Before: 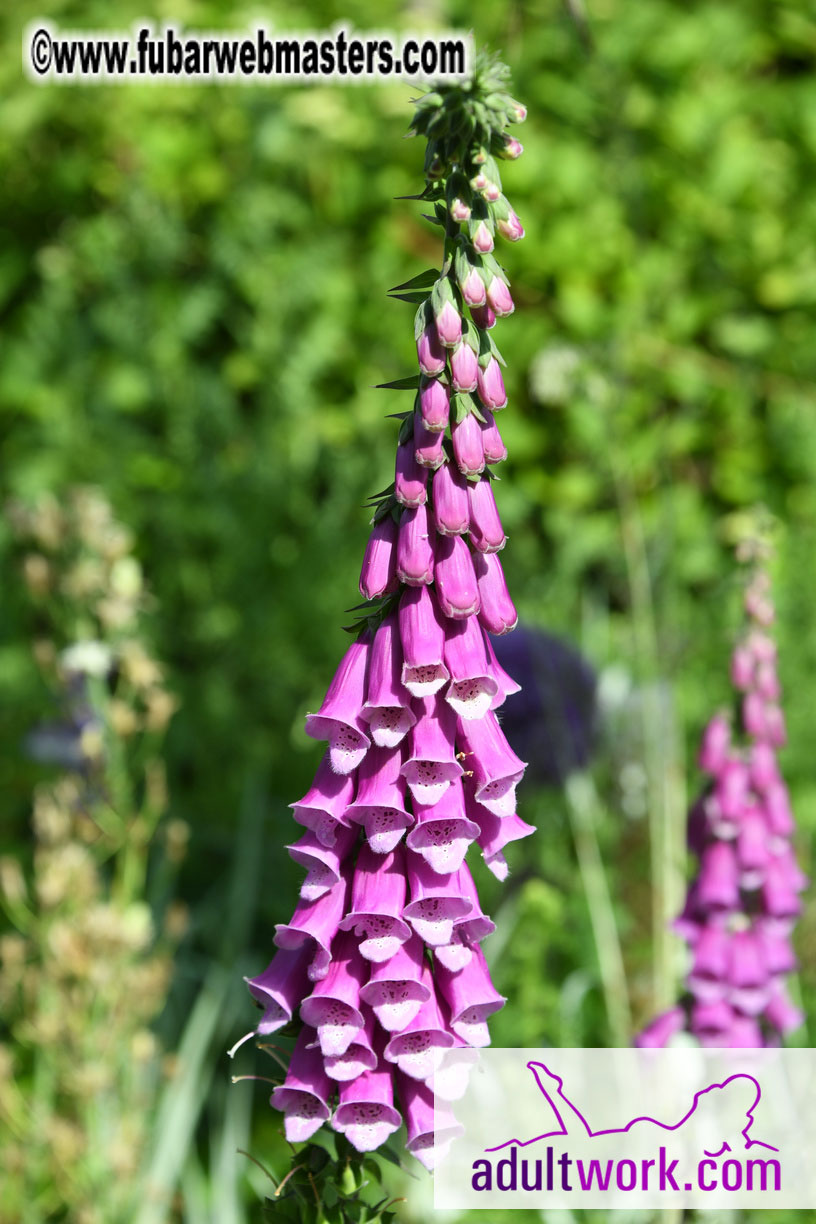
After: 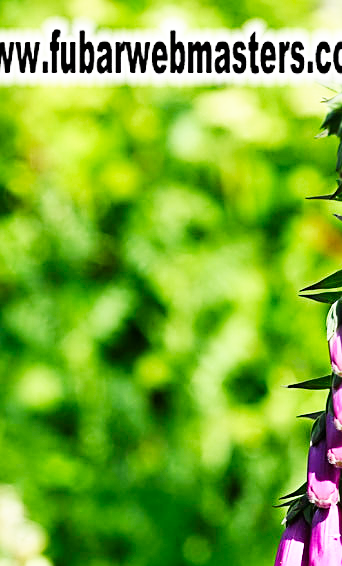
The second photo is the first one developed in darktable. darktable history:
crop and rotate: left 10.817%, top 0.062%, right 47.194%, bottom 53.626%
base curve: curves: ch0 [(0, 0) (0.007, 0.004) (0.027, 0.03) (0.046, 0.07) (0.207, 0.54) (0.442, 0.872) (0.673, 0.972) (1, 1)], preserve colors none
sharpen: amount 0.575
